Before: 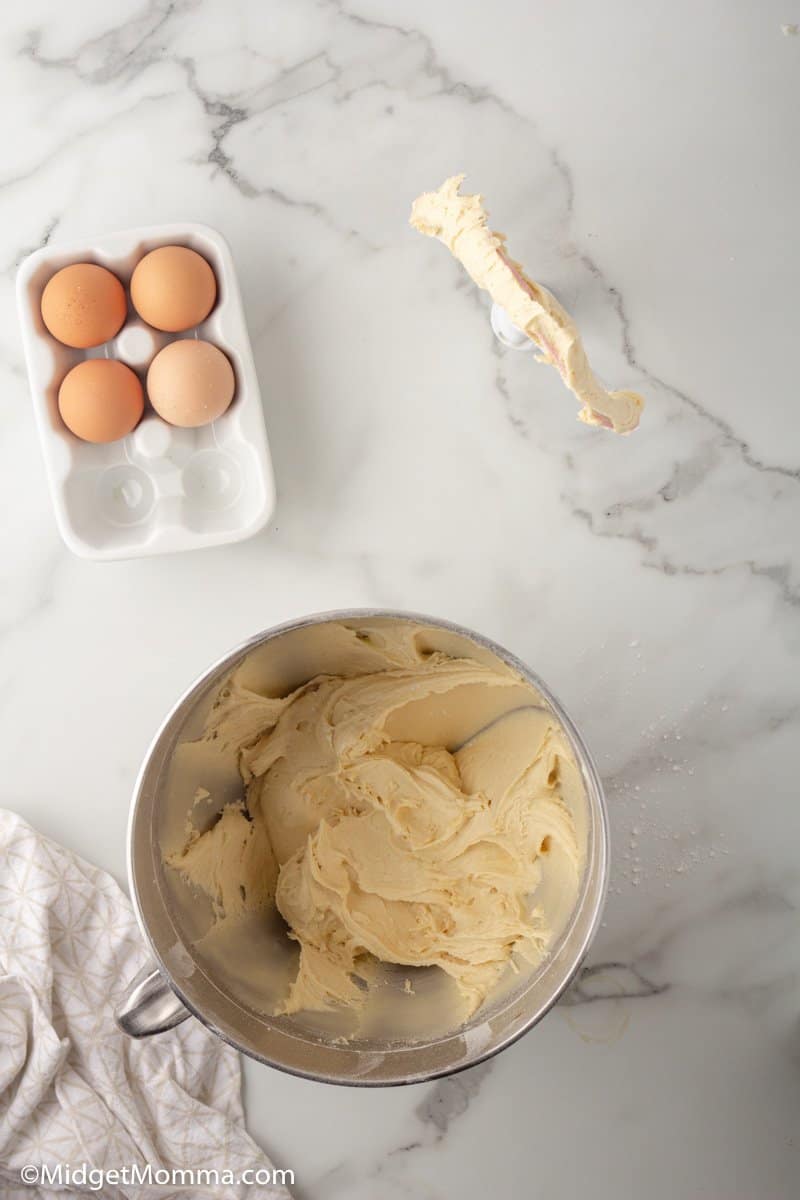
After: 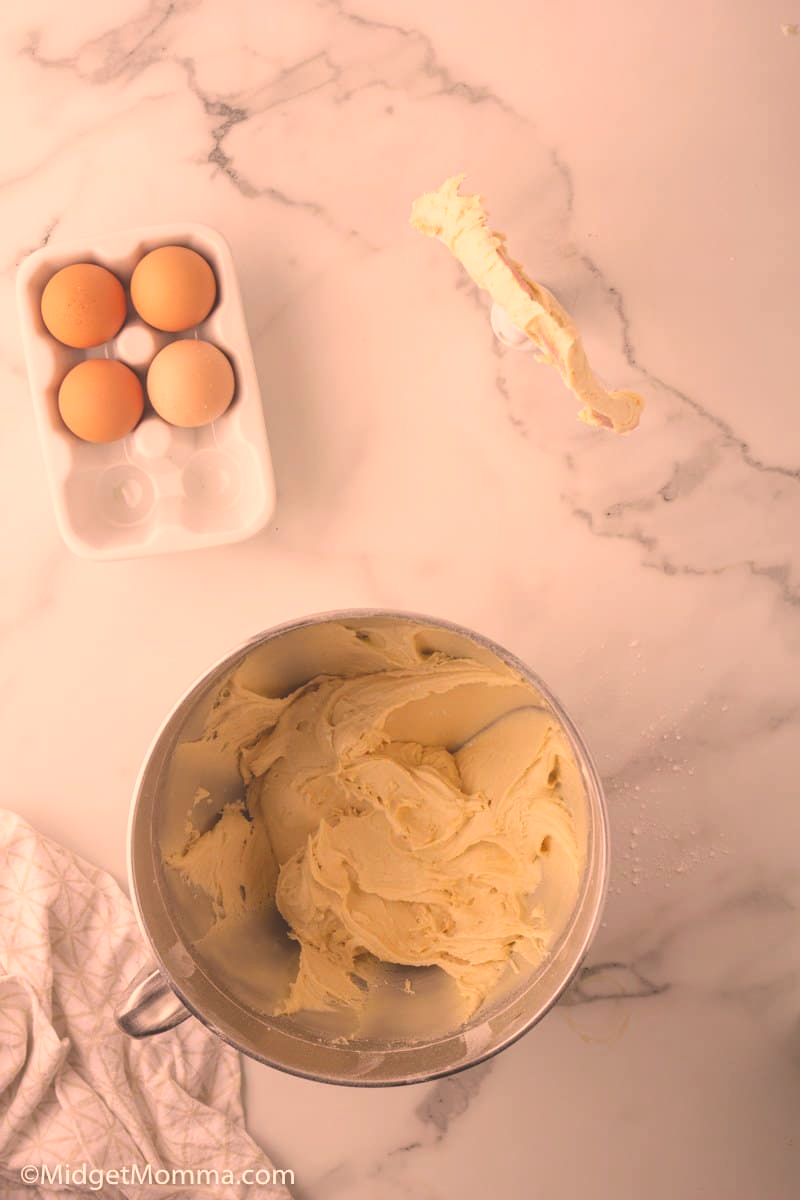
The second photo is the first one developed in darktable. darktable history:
exposure: black level correction -0.03, compensate highlight preservation false
color correction: highlights a* 22.13, highlights b* 22.45
